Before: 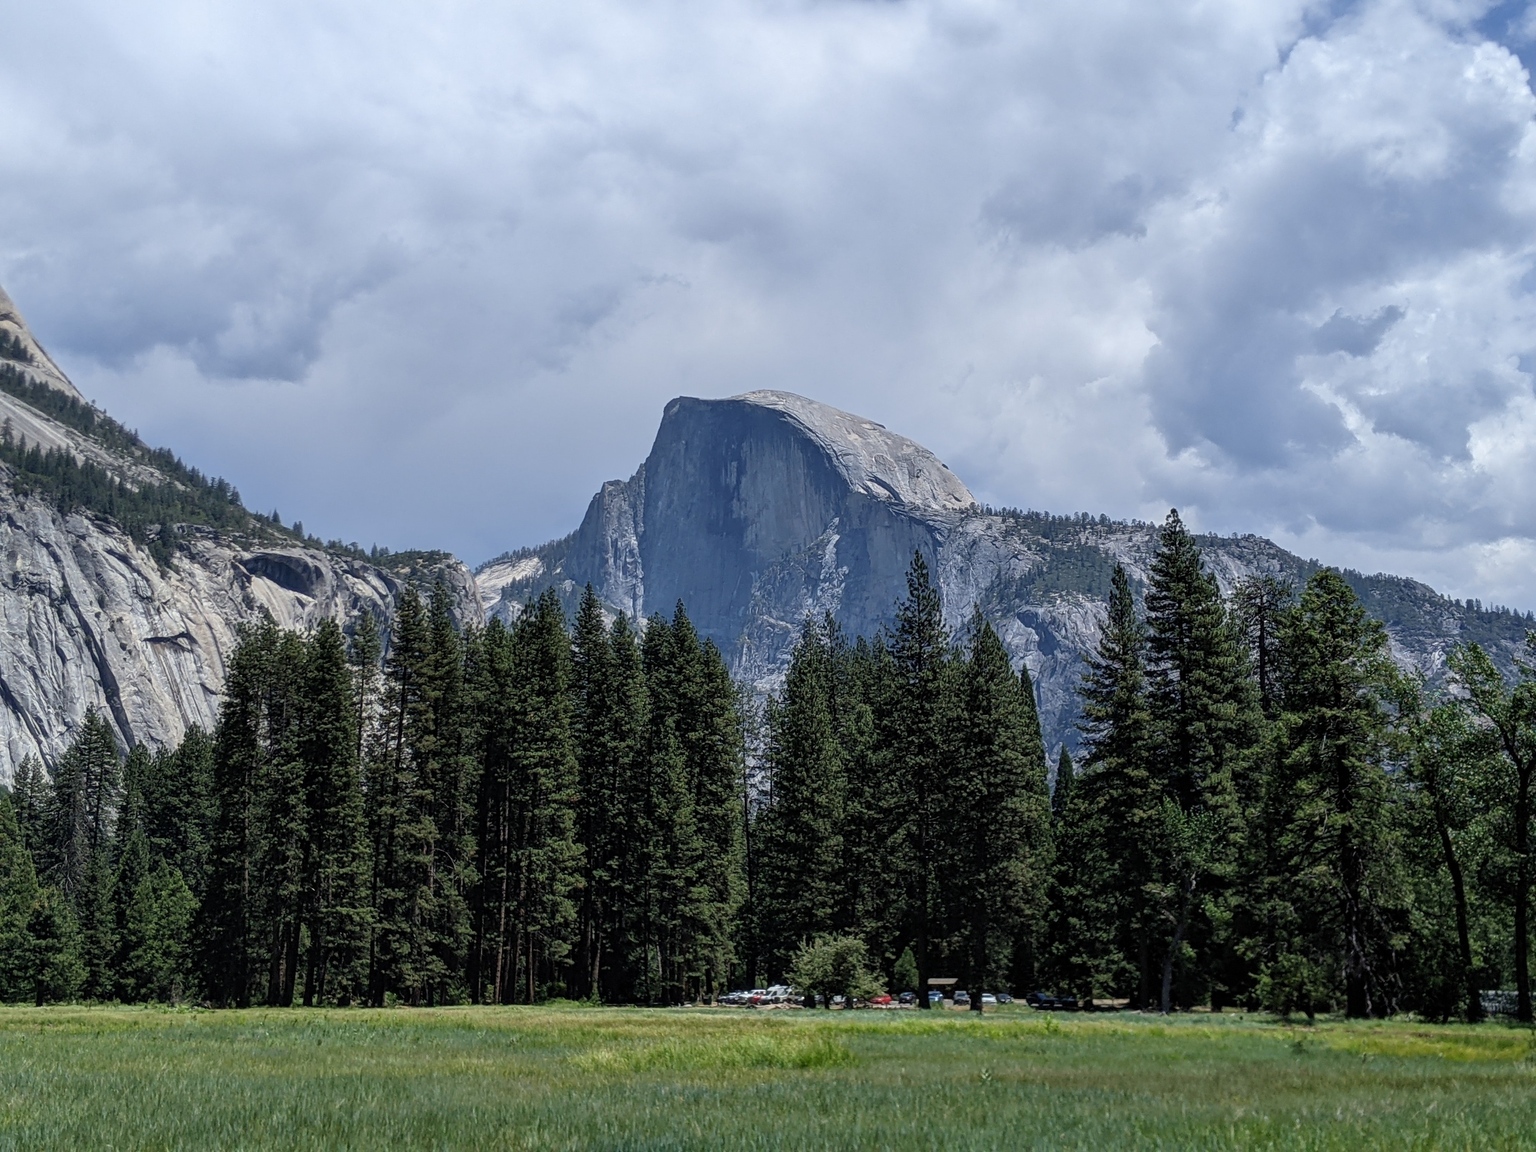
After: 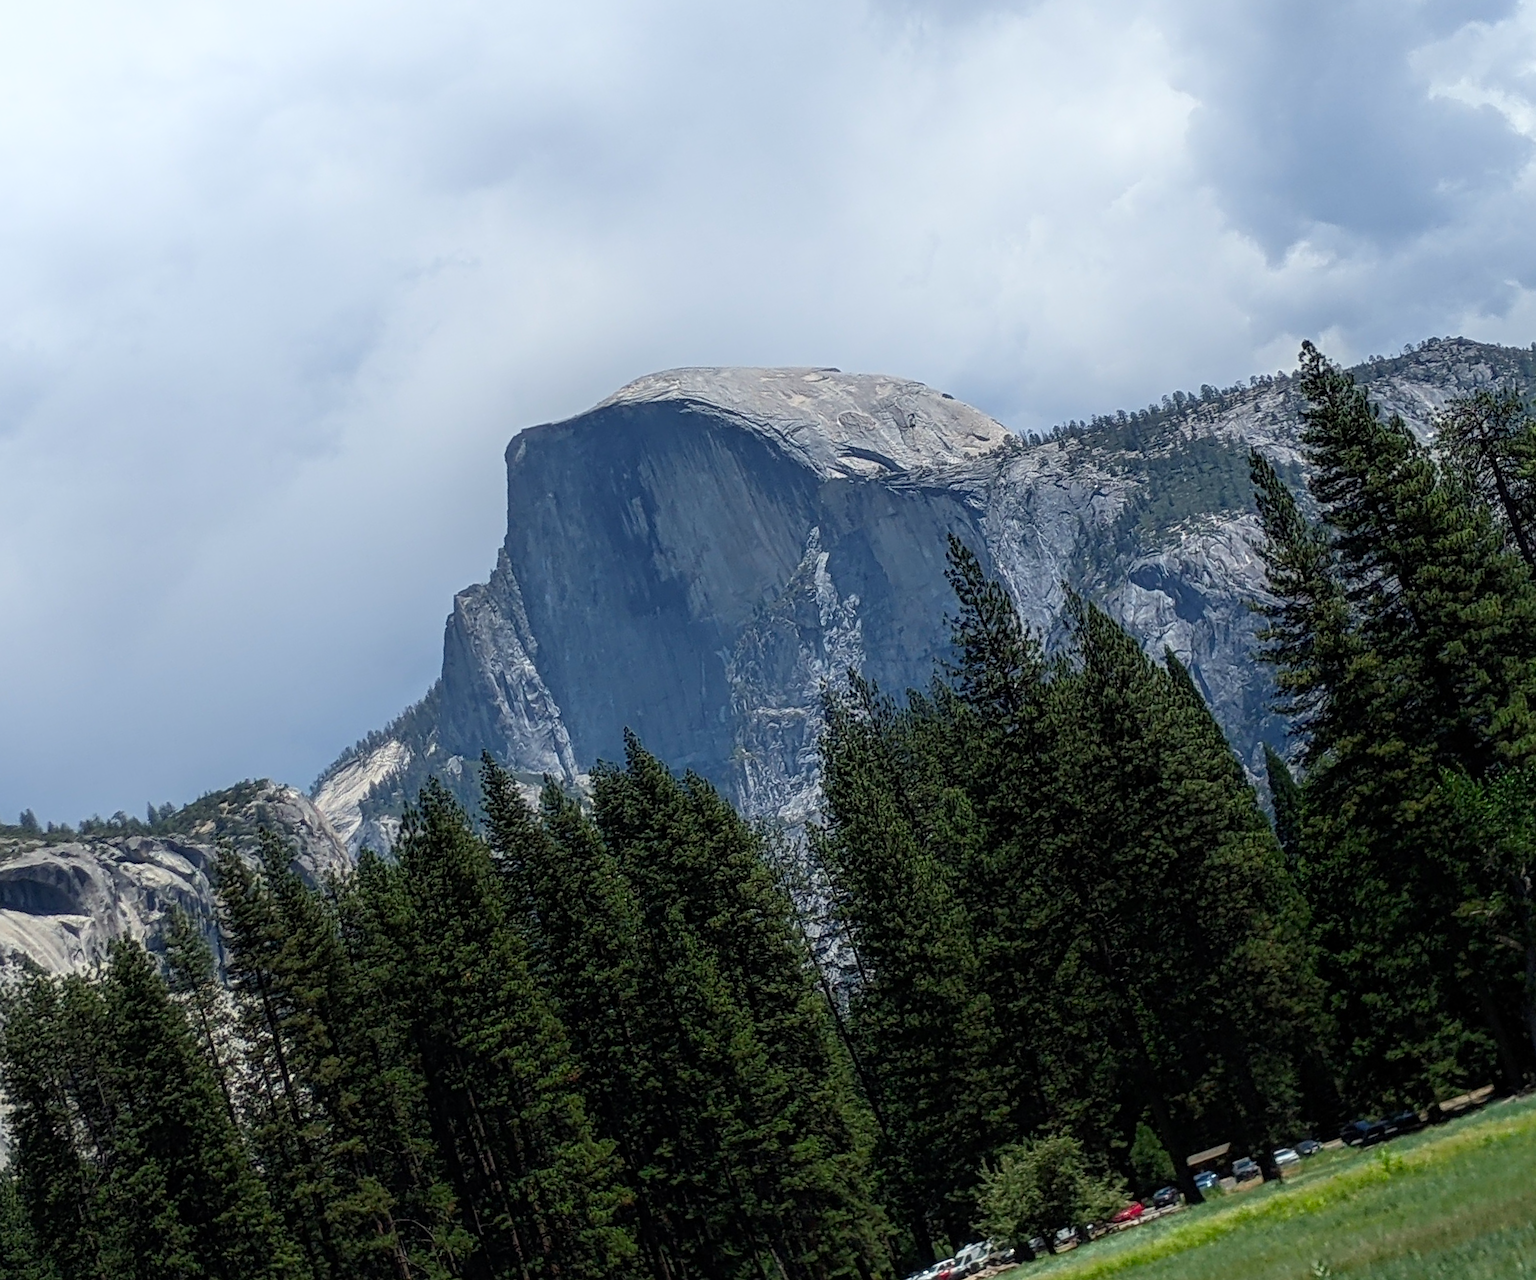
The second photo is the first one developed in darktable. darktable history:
crop and rotate: angle 19.3°, left 6.993%, right 4.079%, bottom 1.122%
sharpen: radius 0.993
color calibration: output R [0.946, 0.065, -0.013, 0], output G [-0.246, 1.264, -0.017, 0], output B [0.046, -0.098, 1.05, 0], x 0.341, y 0.355, temperature 5150.51 K
shadows and highlights: shadows -38.35, highlights 64.69, soften with gaussian
